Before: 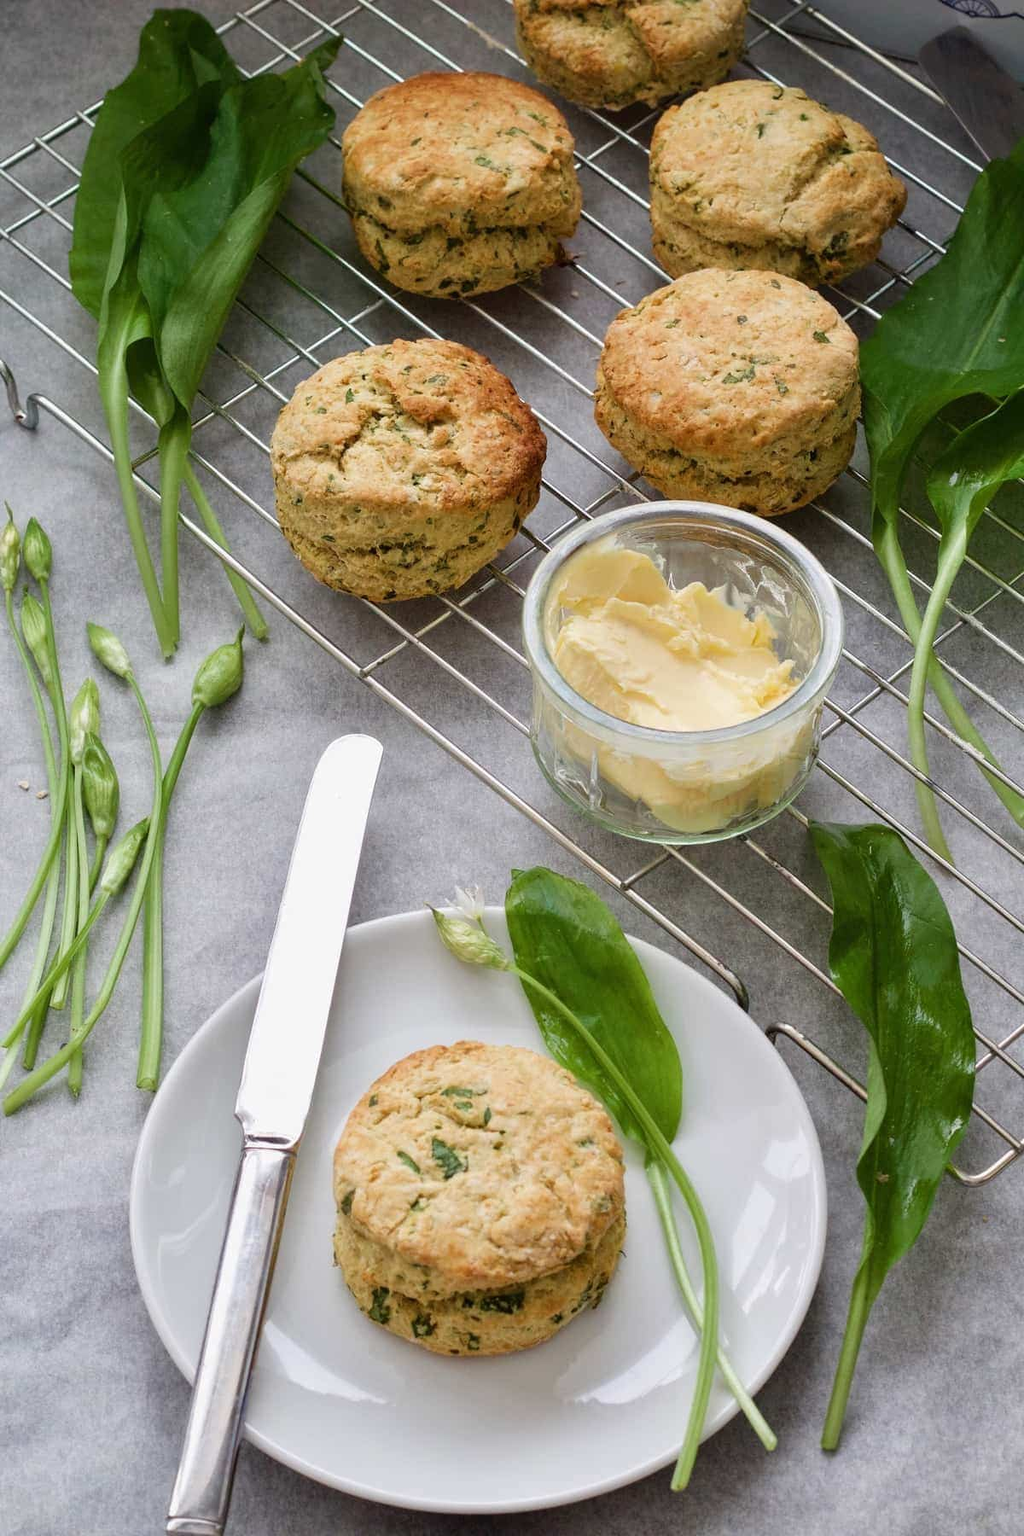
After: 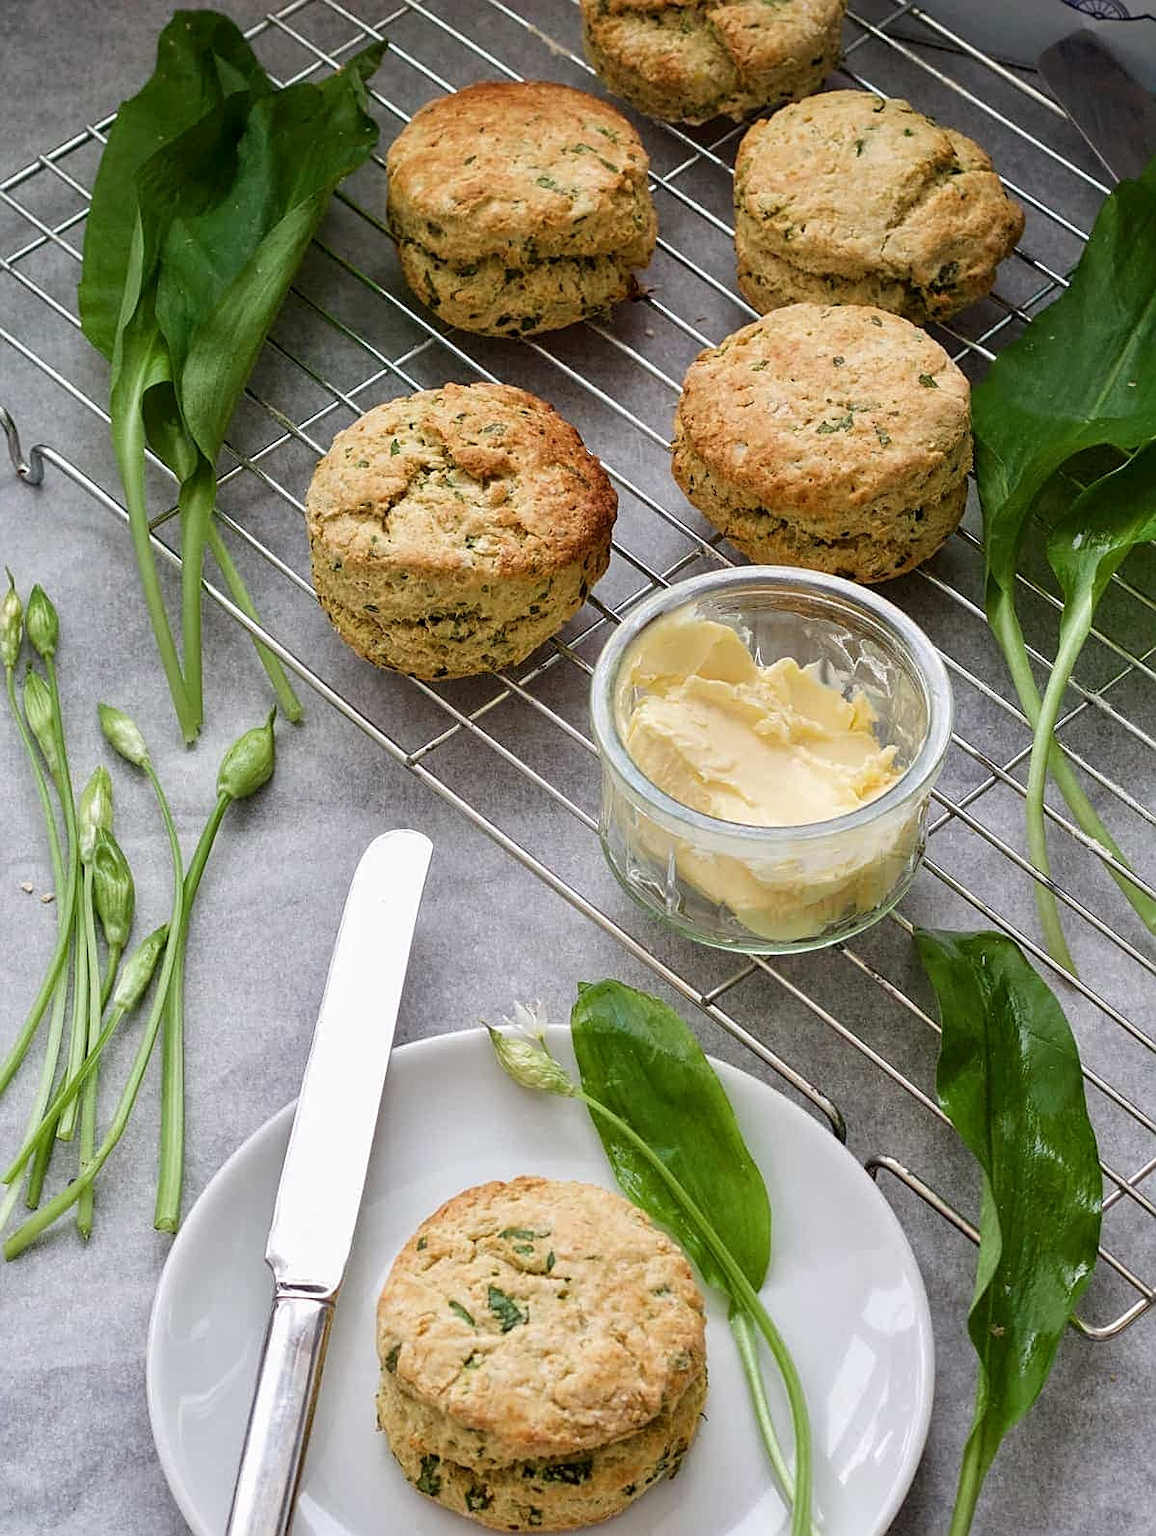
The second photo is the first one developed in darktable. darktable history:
crop and rotate: top 0%, bottom 11.49%
local contrast: highlights 100%, shadows 100%, detail 120%, midtone range 0.2
sharpen: on, module defaults
